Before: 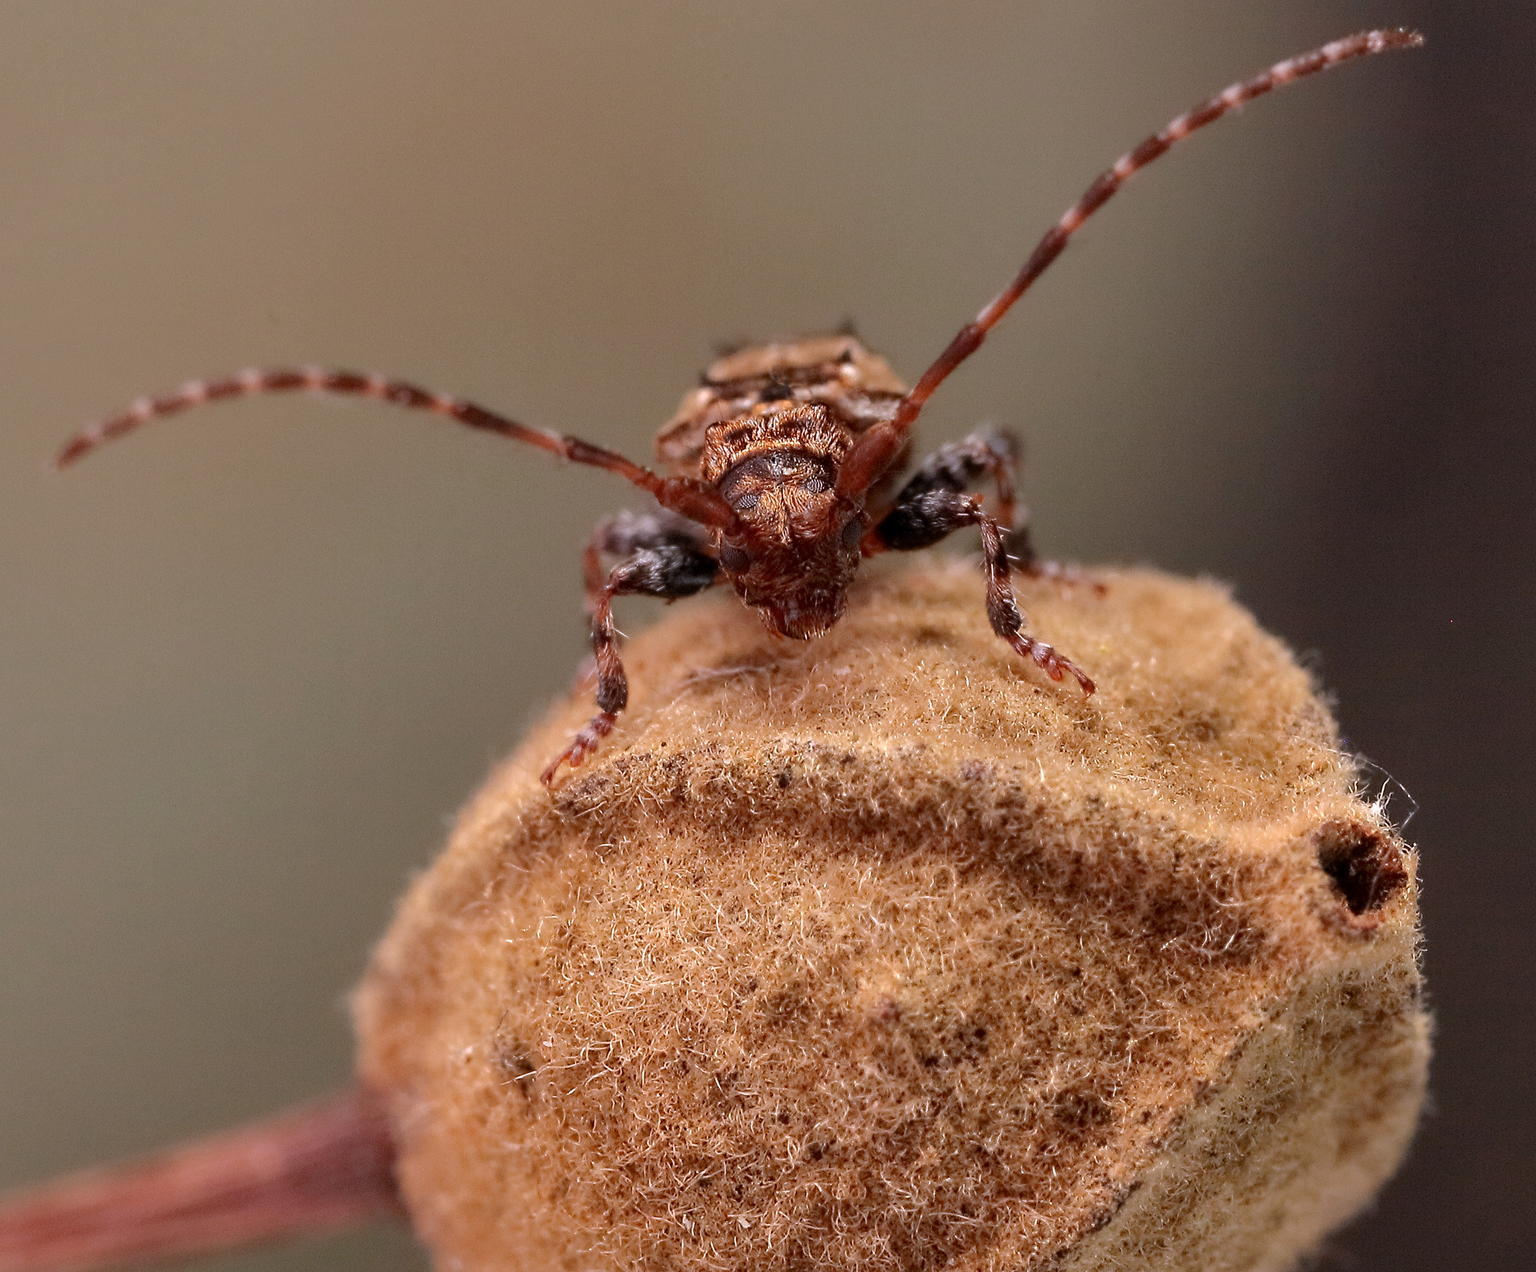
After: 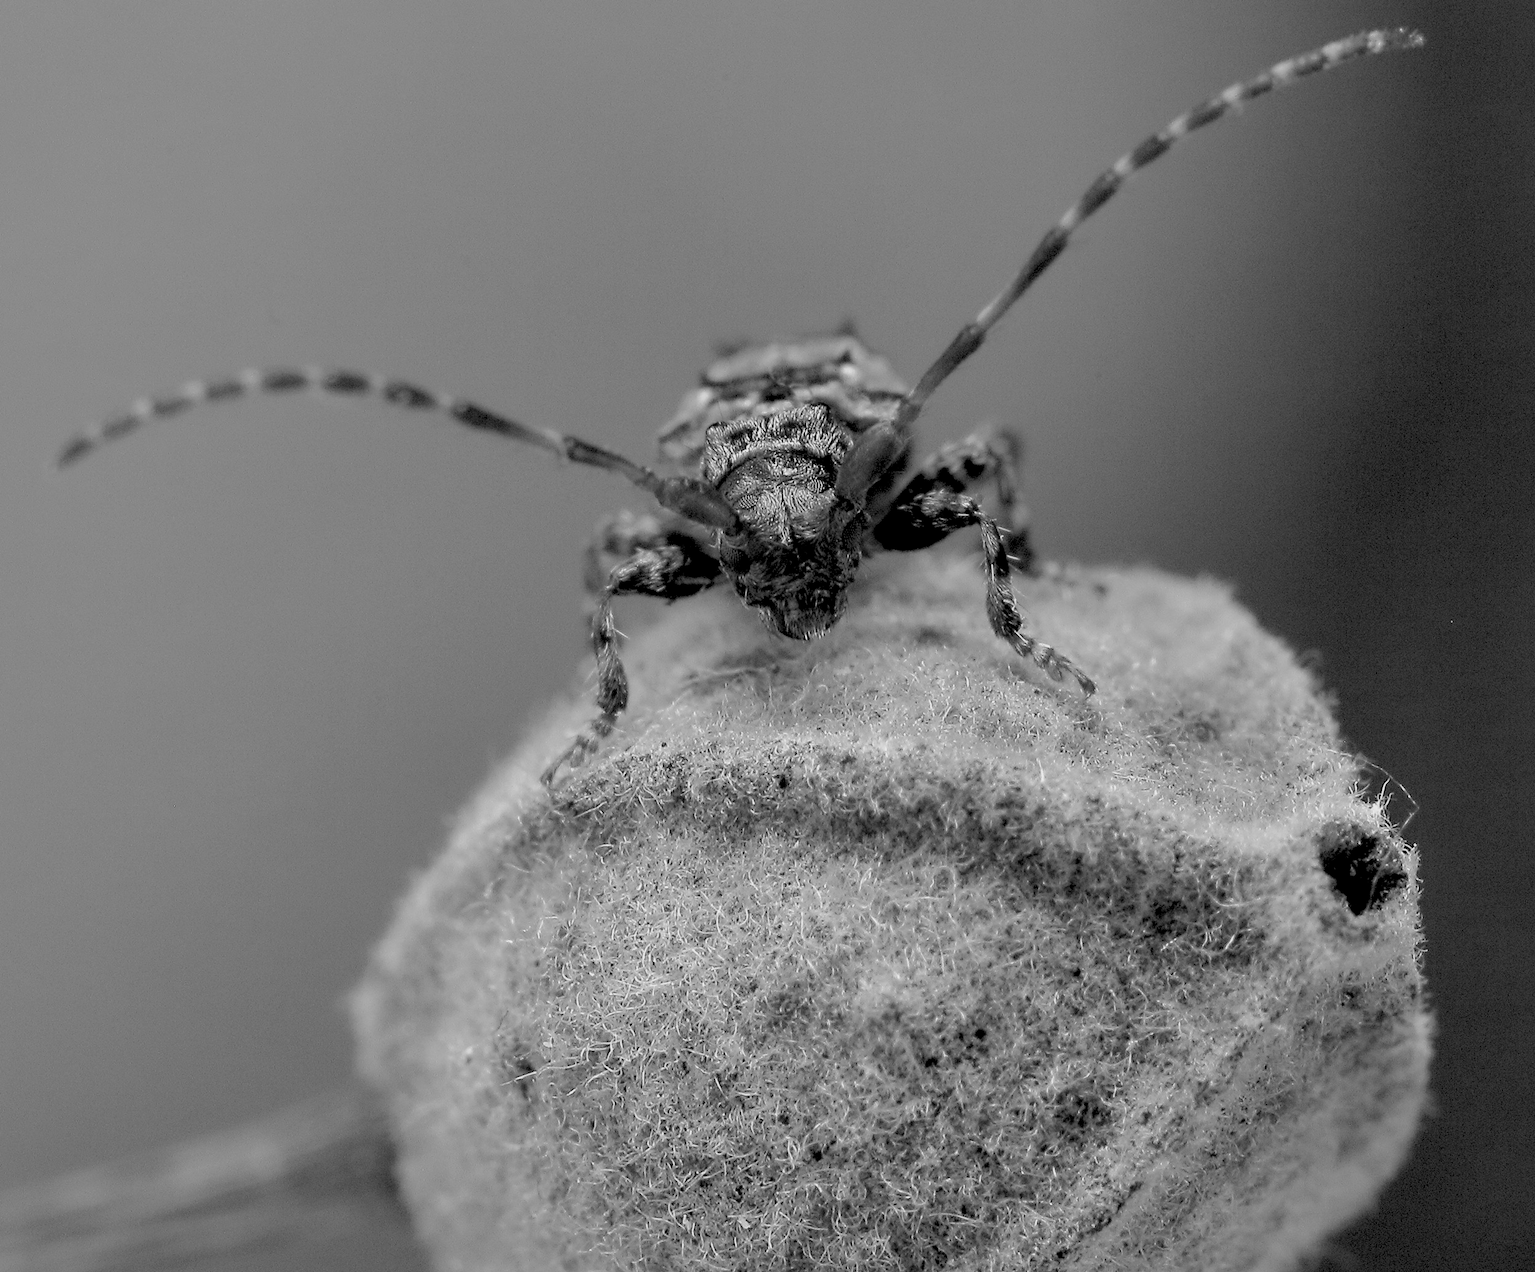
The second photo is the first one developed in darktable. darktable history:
monochrome: a 32, b 64, size 2.3
rgb levels: preserve colors sum RGB, levels [[0.038, 0.433, 0.934], [0, 0.5, 1], [0, 0.5, 1]]
white balance: red 1.004, blue 1.024
